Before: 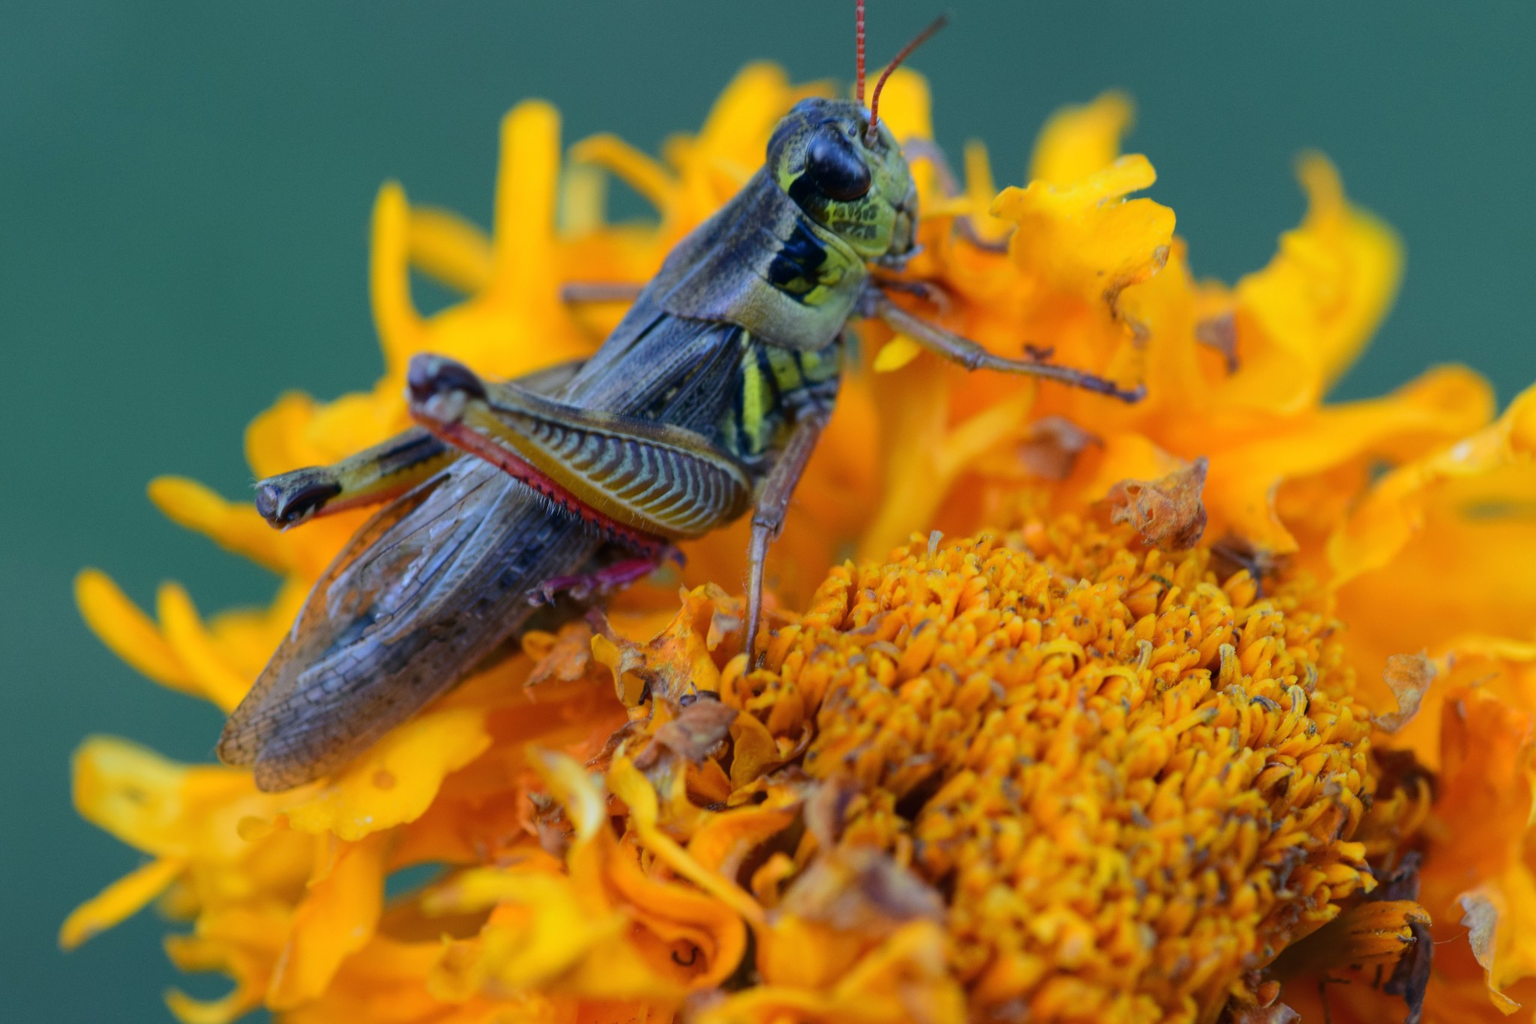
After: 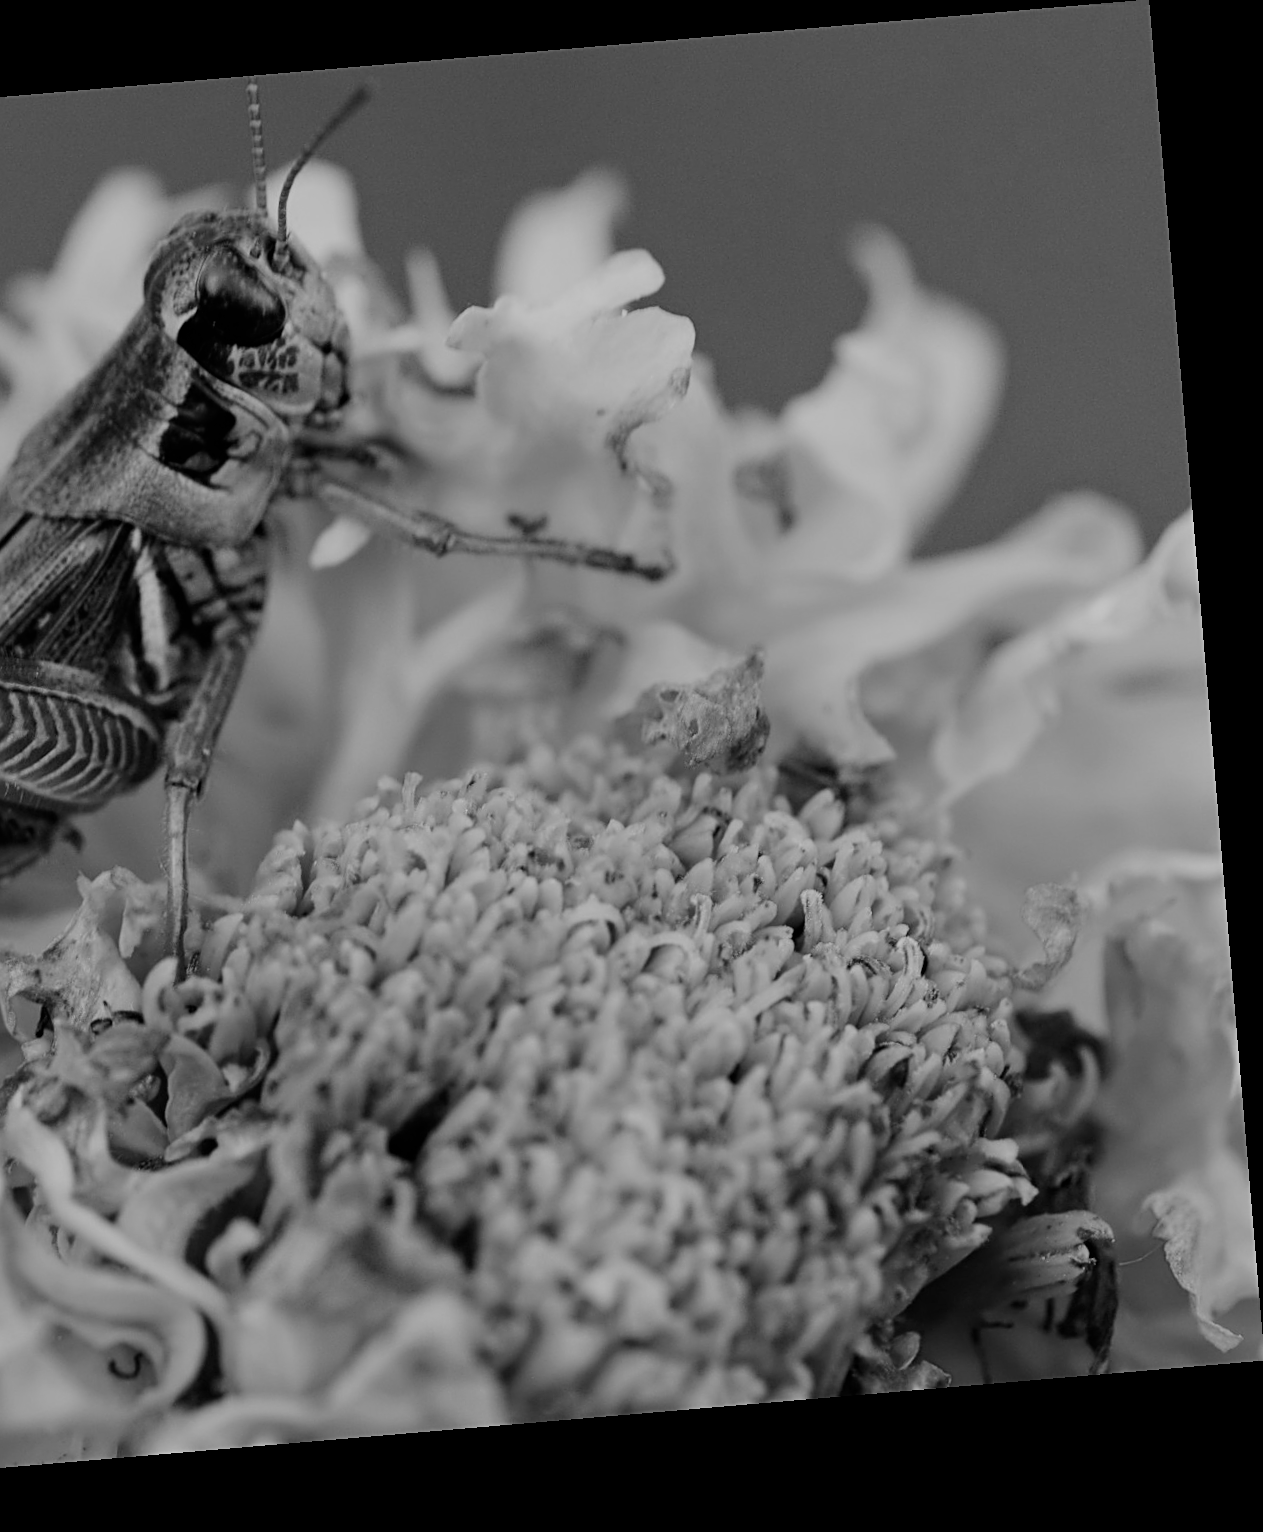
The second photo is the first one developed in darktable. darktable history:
rotate and perspective: rotation -4.86°, automatic cropping off
white balance: emerald 1
tone curve: curves: ch0 [(0, 0) (0.08, 0.06) (0.17, 0.14) (0.5, 0.5) (0.83, 0.86) (0.92, 0.94) (1, 1)], preserve colors none
sharpen: radius 1.967
crop: left 41.402%
filmic rgb: black relative exposure -7.48 EV, white relative exposure 4.83 EV, hardness 3.4, color science v6 (2022)
haze removal: compatibility mode true, adaptive false
monochrome: on, module defaults
